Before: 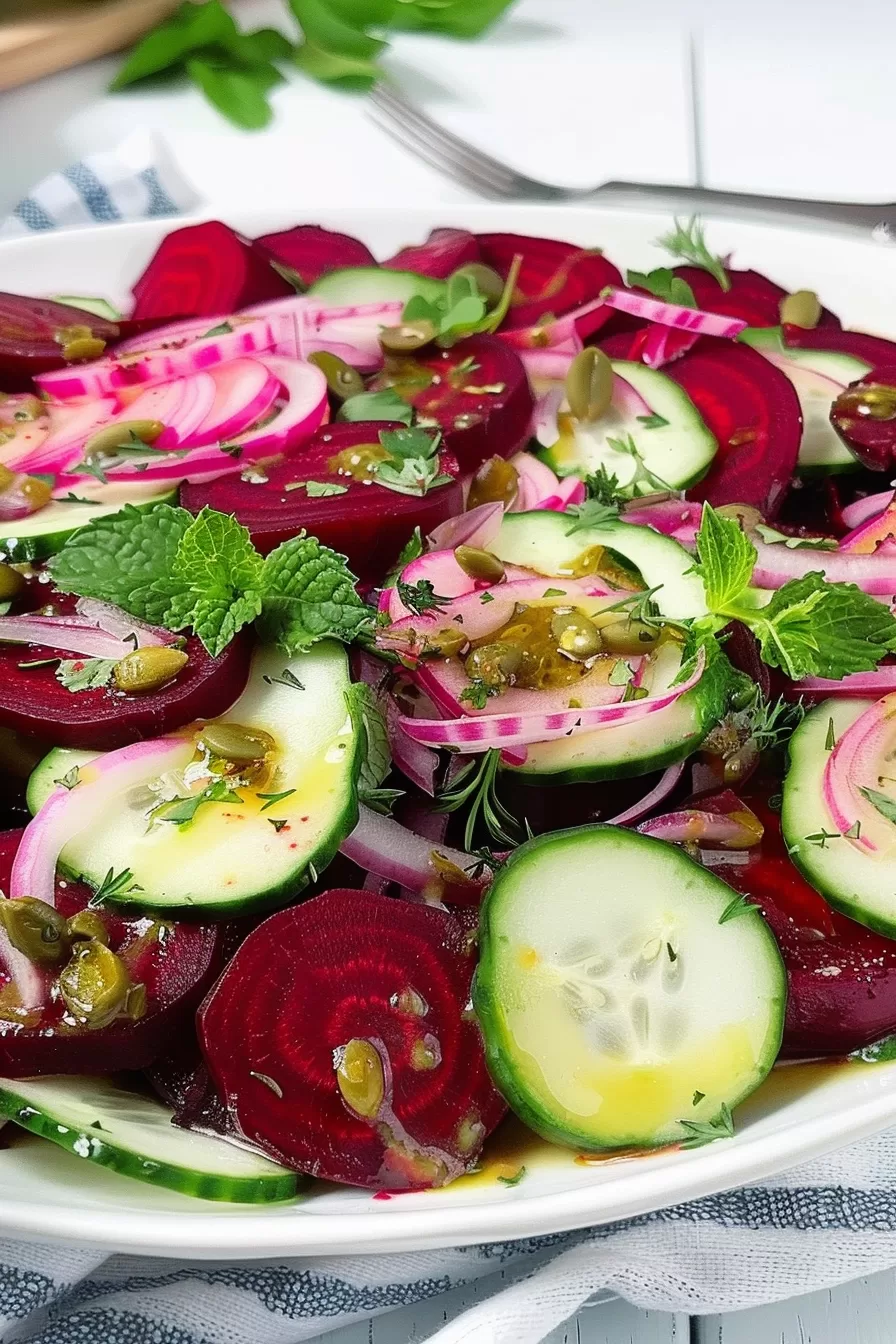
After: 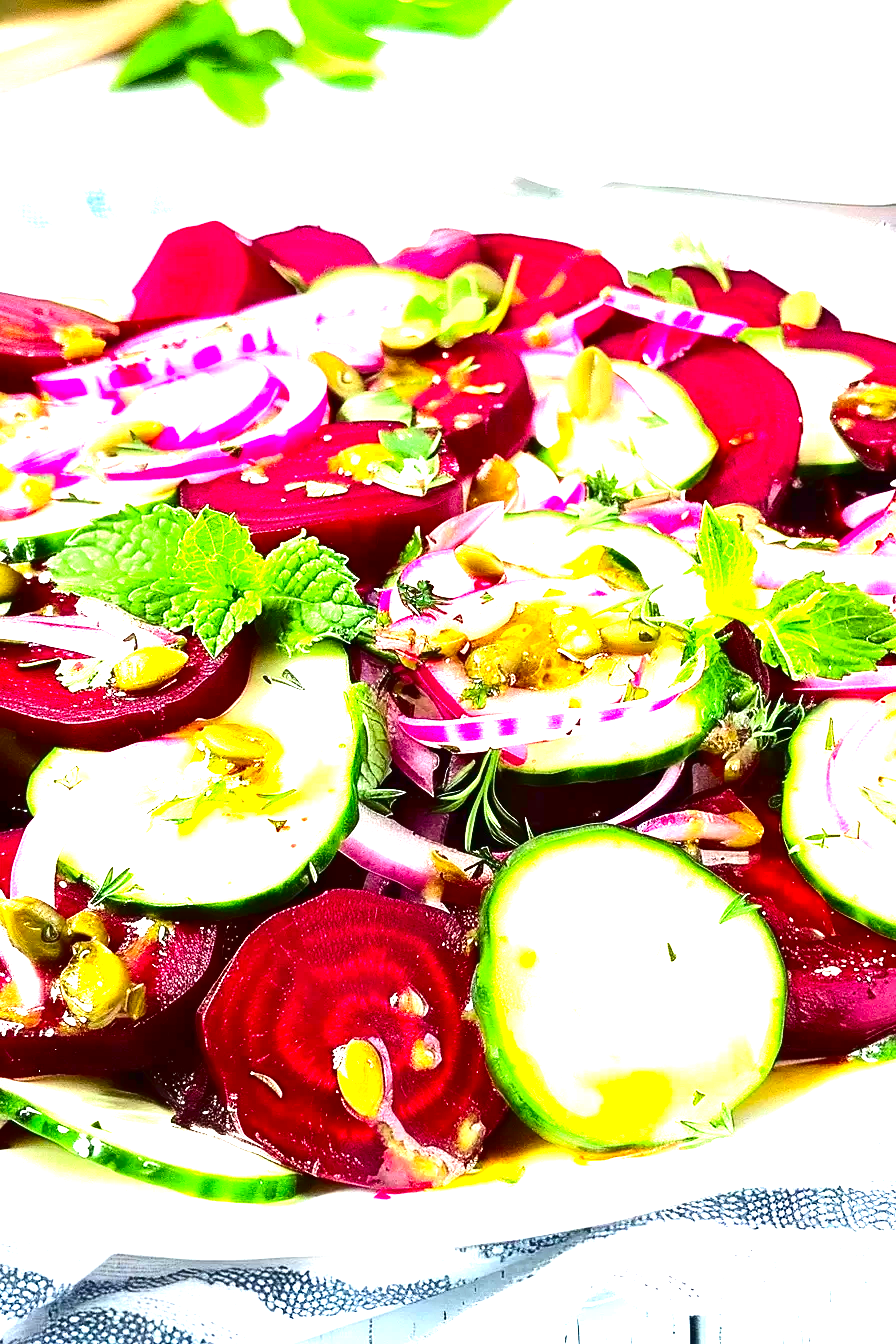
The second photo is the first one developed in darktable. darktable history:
exposure: black level correction 0, exposure 2.398 EV, compensate highlight preservation false
color balance rgb: power › chroma 0.327%, power › hue 22.34°, perceptual saturation grading › global saturation 8.551%, global vibrance 20%
tone equalizer: on, module defaults
contrast brightness saturation: contrast 0.191, brightness -0.24, saturation 0.113
